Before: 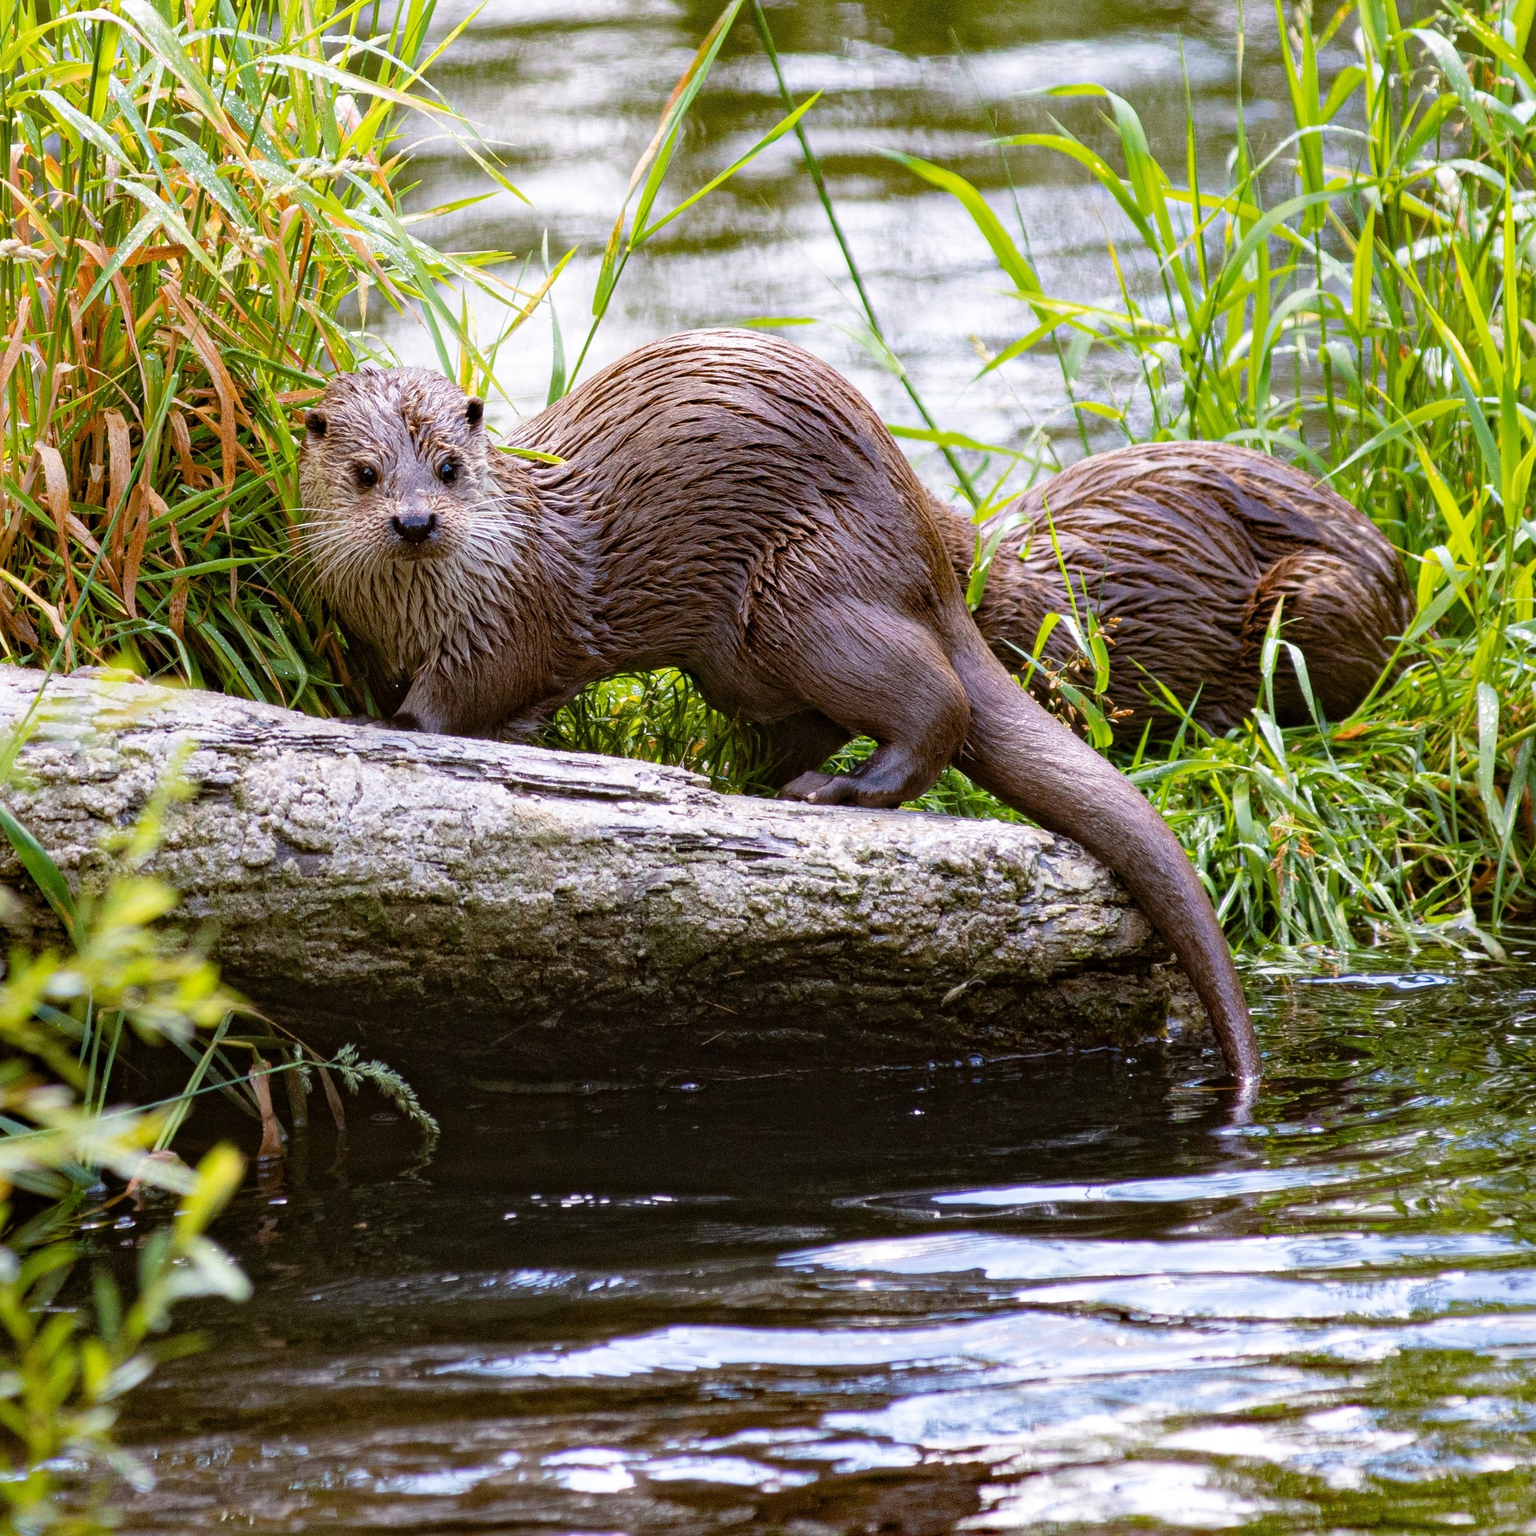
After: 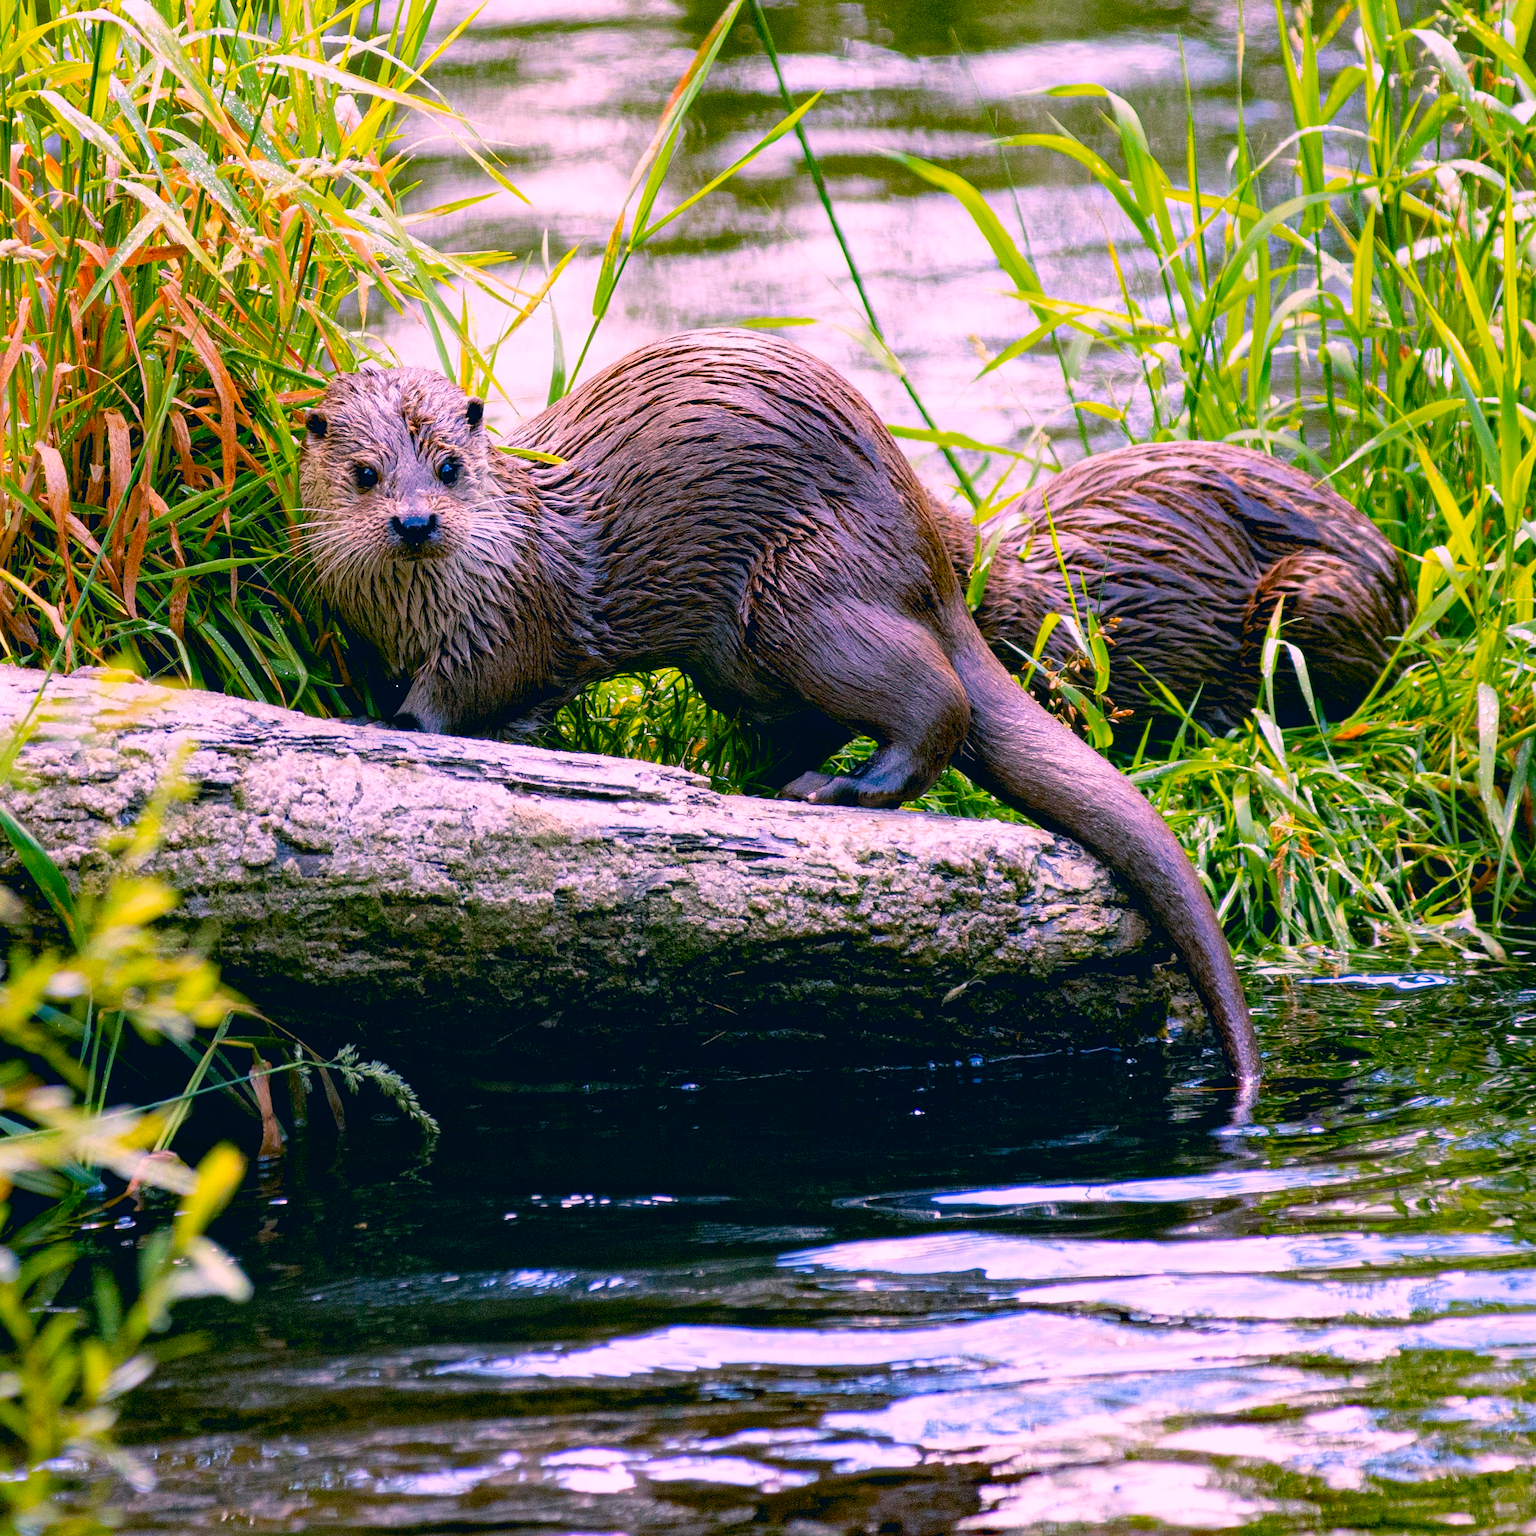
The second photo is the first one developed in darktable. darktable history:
contrast brightness saturation: contrast 0.01, saturation -0.05
exposure: black level correction 0.009, compensate highlight preservation false
color correction: highlights a* 17.03, highlights b* 0.205, shadows a* -15.38, shadows b* -14.56, saturation 1.5
